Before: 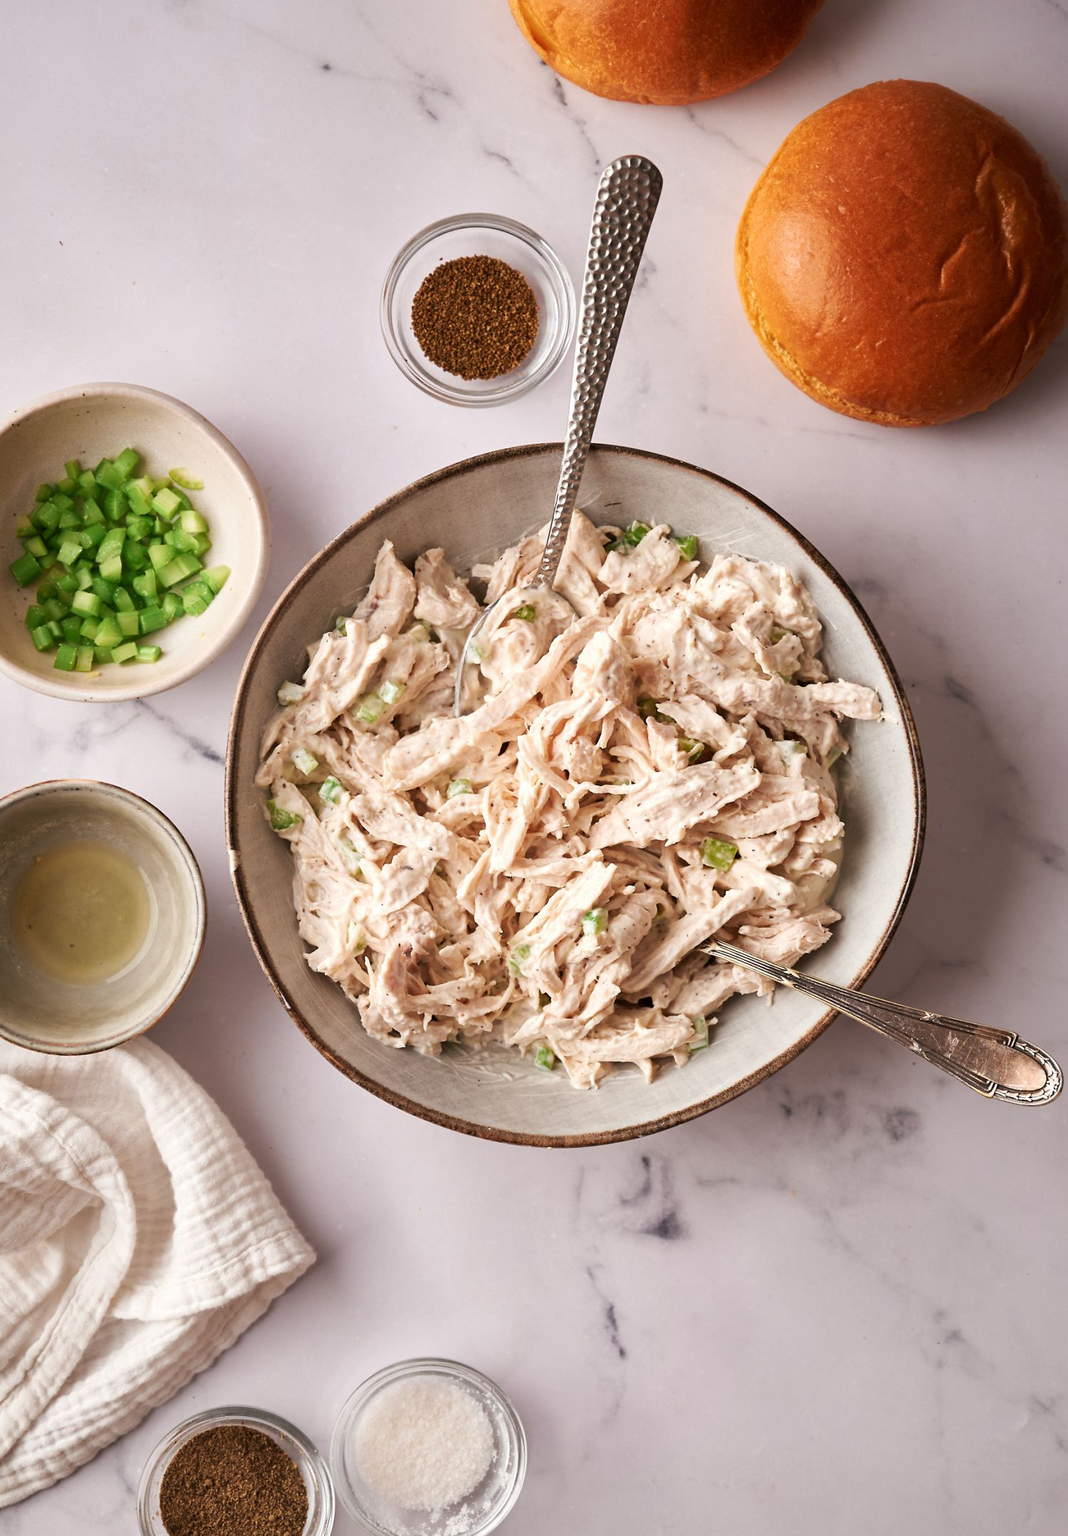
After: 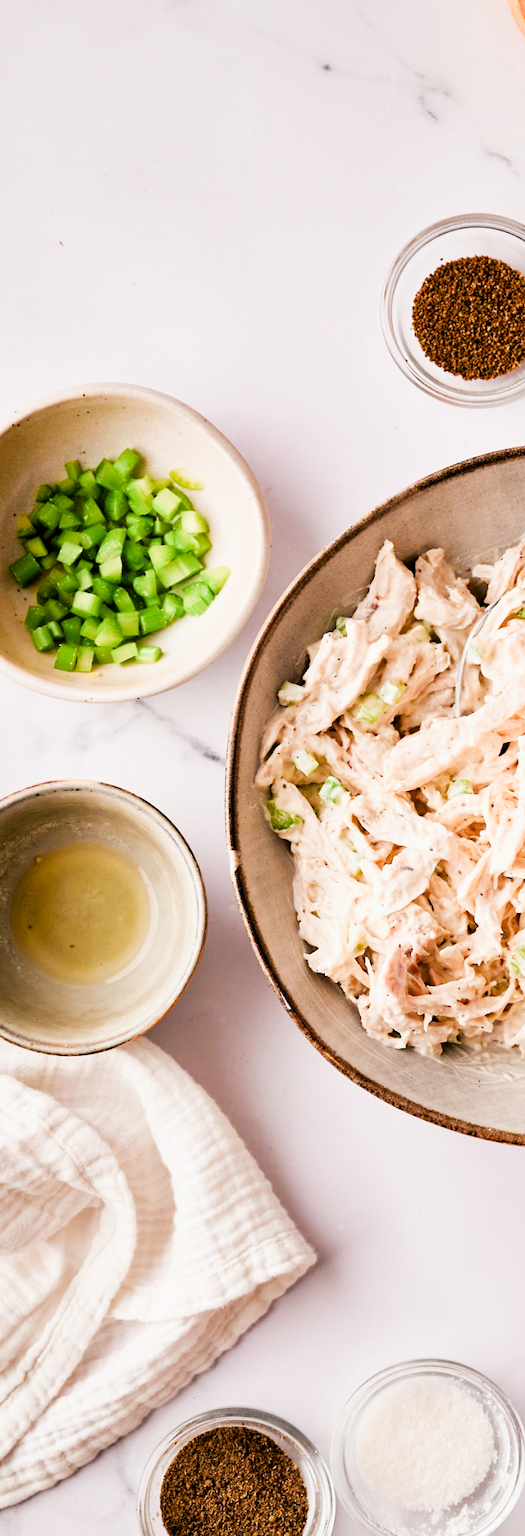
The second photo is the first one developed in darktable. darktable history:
filmic rgb: black relative exposure -5.11 EV, white relative exposure 3.95 EV, hardness 2.89, contrast 1.192, highlights saturation mix -29.77%
color balance rgb: highlights gain › luminance 17.736%, perceptual saturation grading › global saturation 34.685%, perceptual saturation grading › highlights -29.799%, perceptual saturation grading › shadows 35.671%
crop and rotate: left 0.028%, top 0%, right 50.773%
exposure: compensate highlight preservation false
tone equalizer: -8 EV -0.75 EV, -7 EV -0.691 EV, -6 EV -0.634 EV, -5 EV -0.406 EV, -3 EV 0.377 EV, -2 EV 0.6 EV, -1 EV 0.692 EV, +0 EV 0.727 EV
